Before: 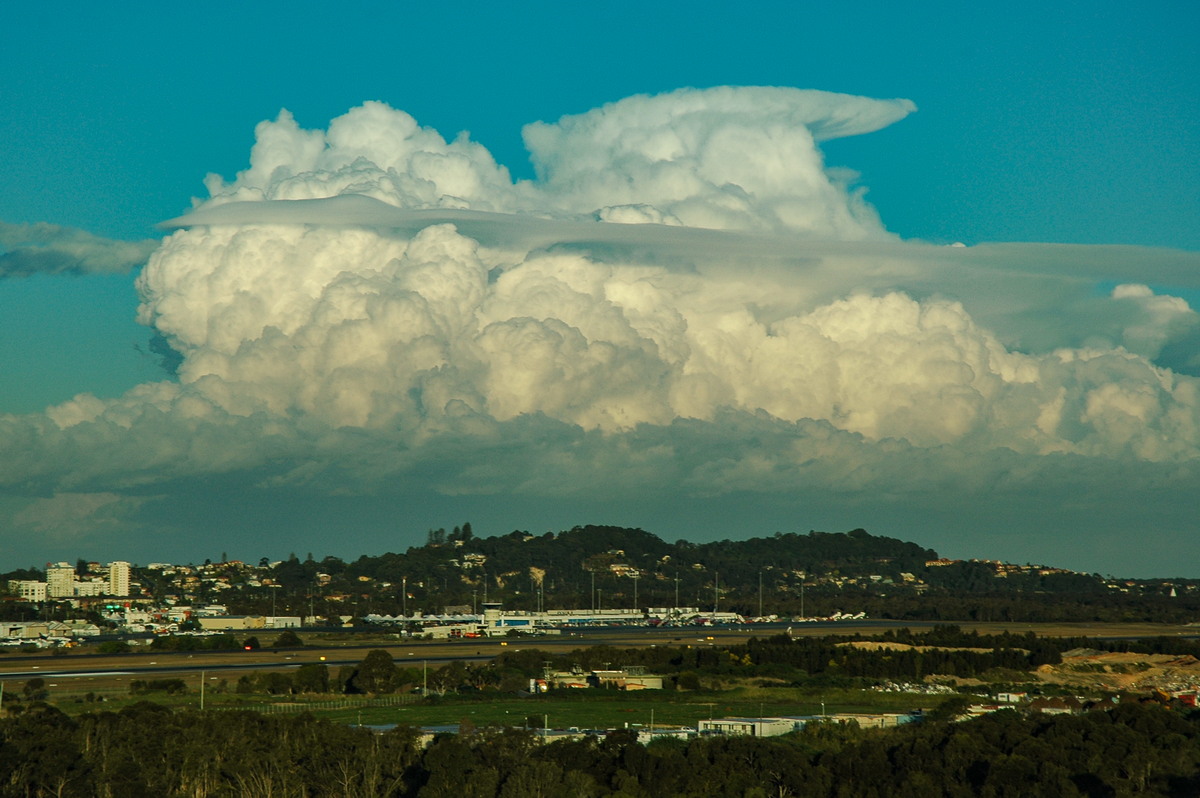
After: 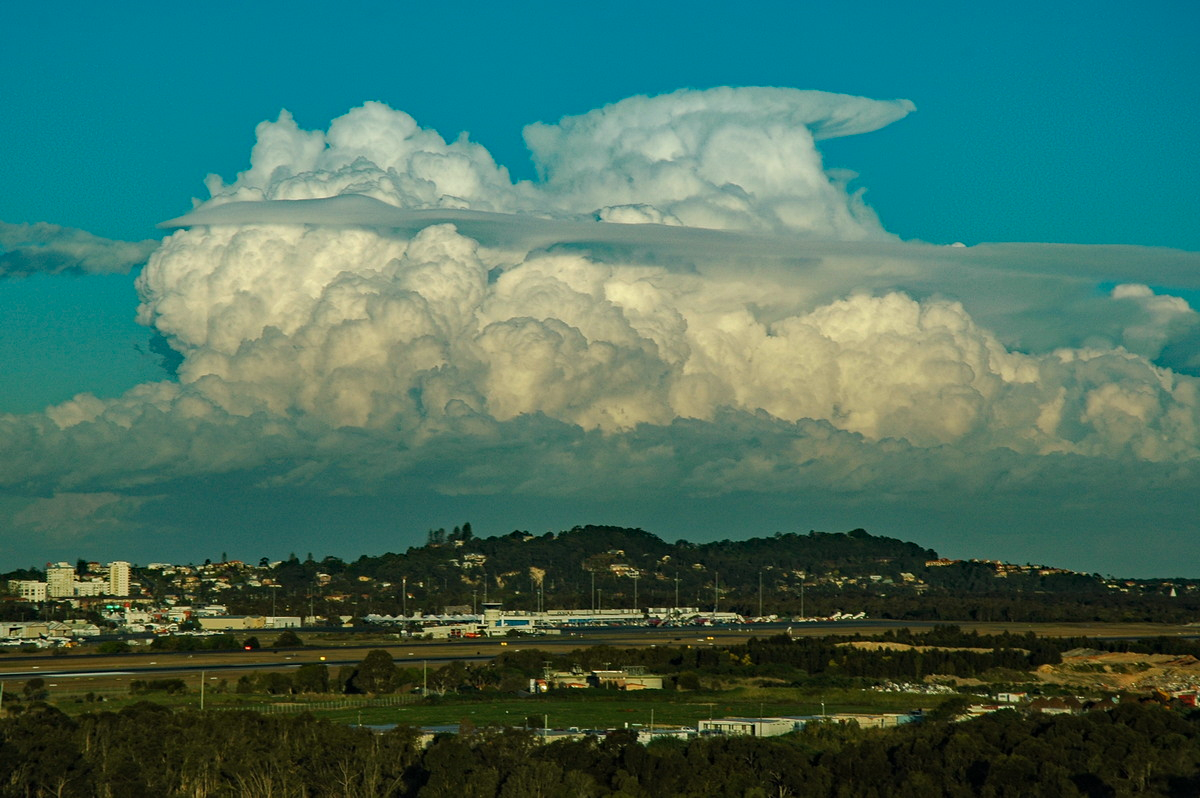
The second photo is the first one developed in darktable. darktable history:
haze removal: strength 0.302, distance 0.244, adaptive false
